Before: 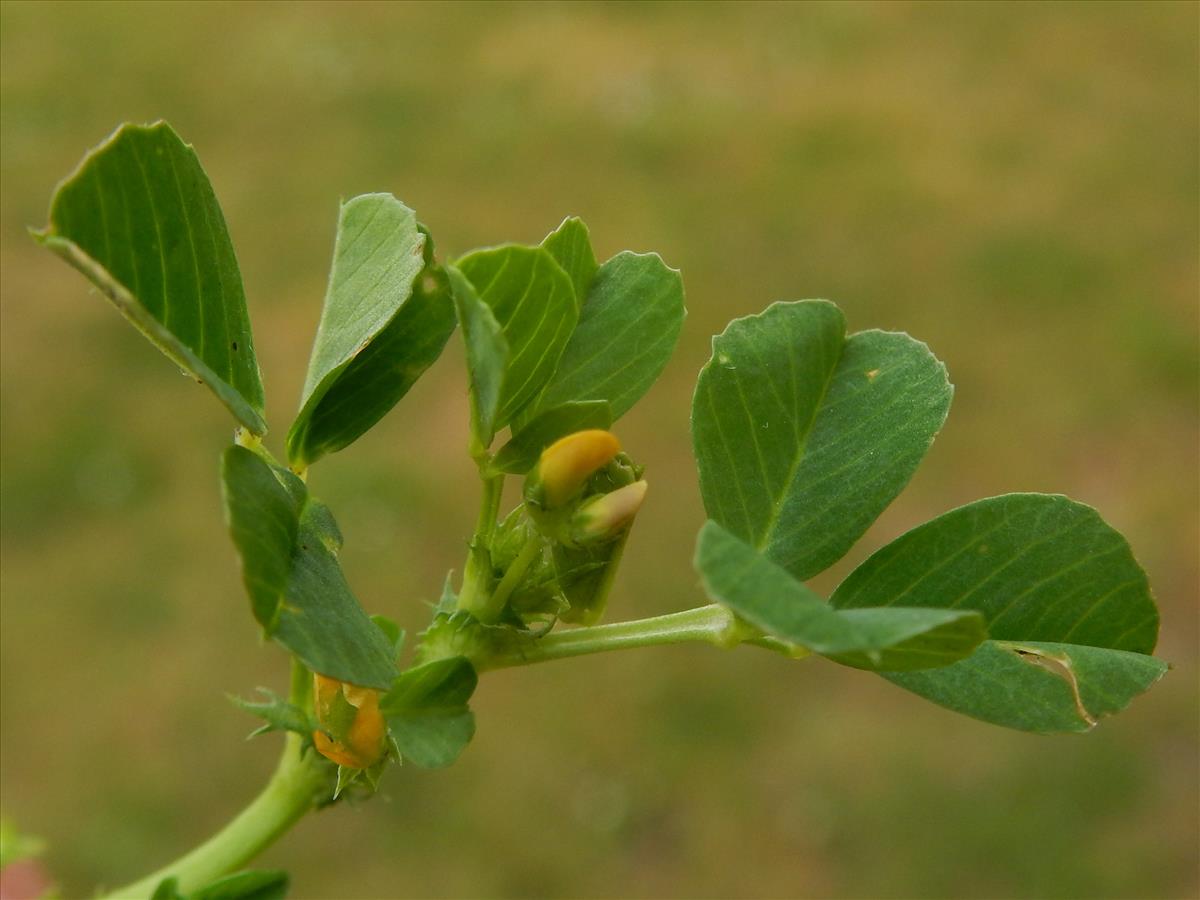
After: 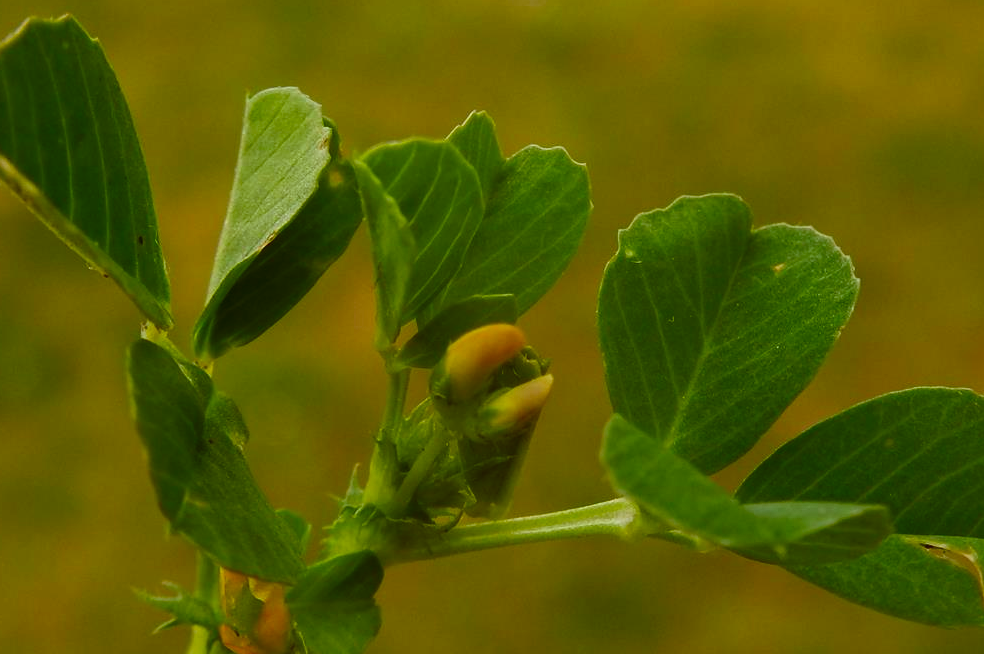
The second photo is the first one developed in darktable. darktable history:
crop: left 7.856%, top 11.836%, right 10.12%, bottom 15.387%
color correction: highlights a* -0.482, highlights b* 0.161, shadows a* 4.66, shadows b* 20.72
contrast brightness saturation: contrast 0.12, brightness -0.12, saturation 0.2
